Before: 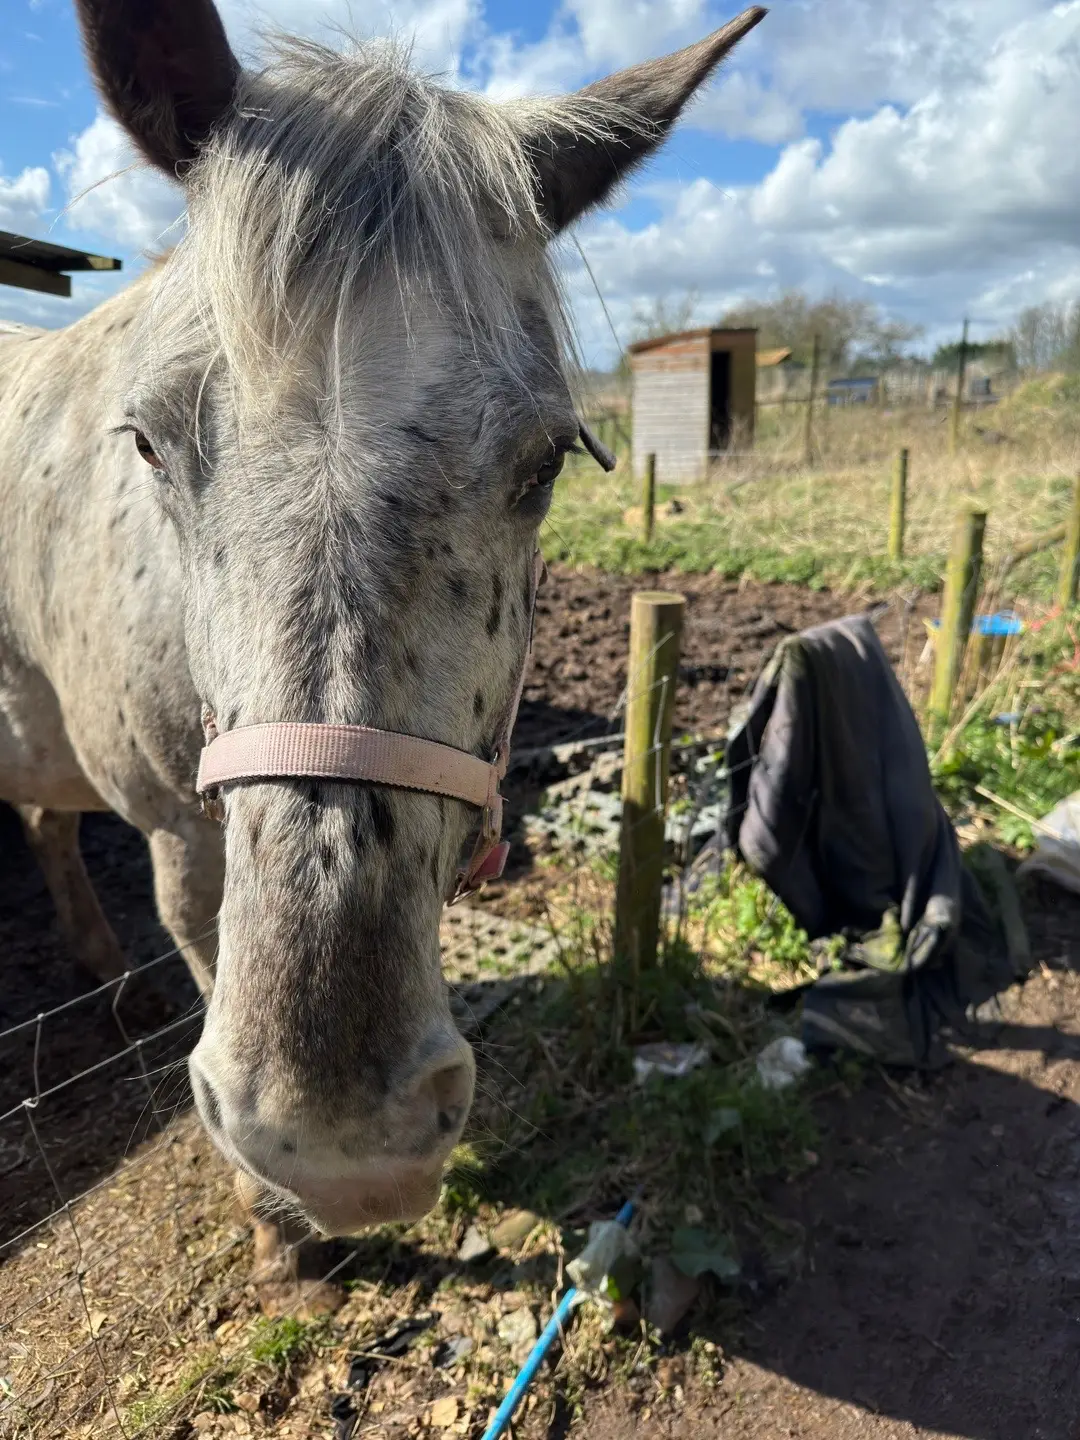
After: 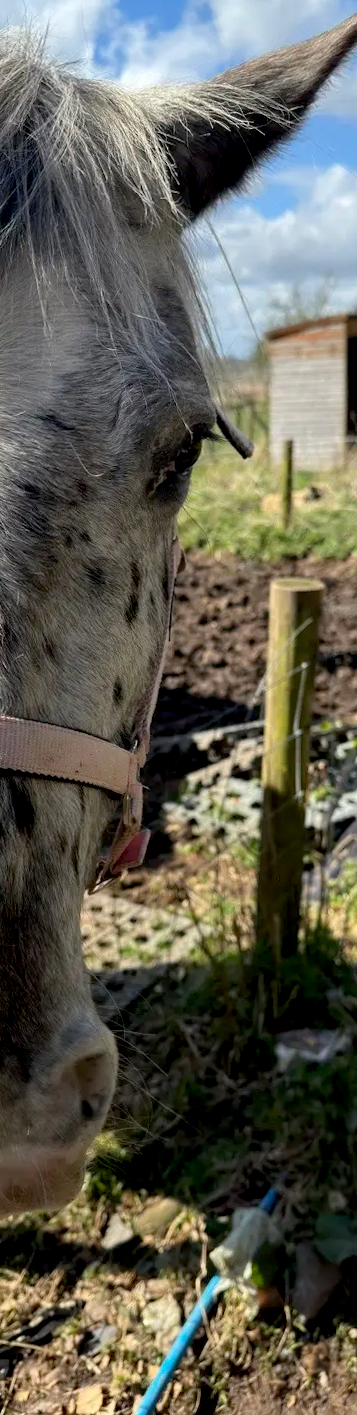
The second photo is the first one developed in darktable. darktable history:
exposure: black level correction 0.01, exposure 0.014 EV, compensate highlight preservation false
rotate and perspective: rotation -0.45°, automatic cropping original format, crop left 0.008, crop right 0.992, crop top 0.012, crop bottom 0.988
crop: left 33.36%, right 33.36%
